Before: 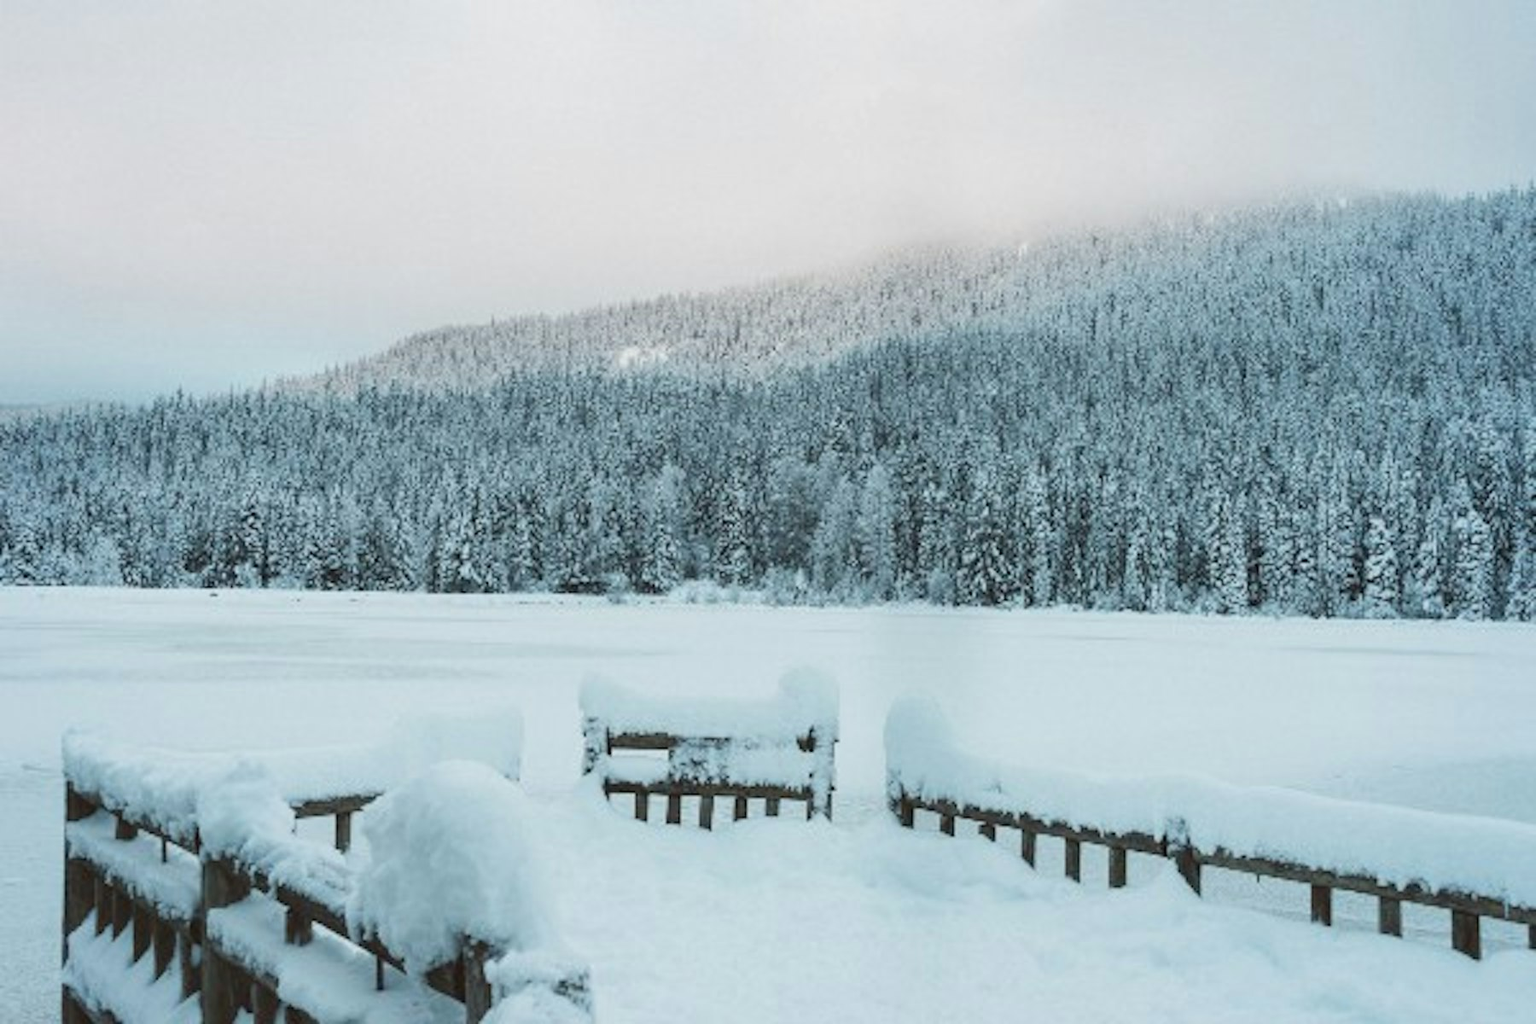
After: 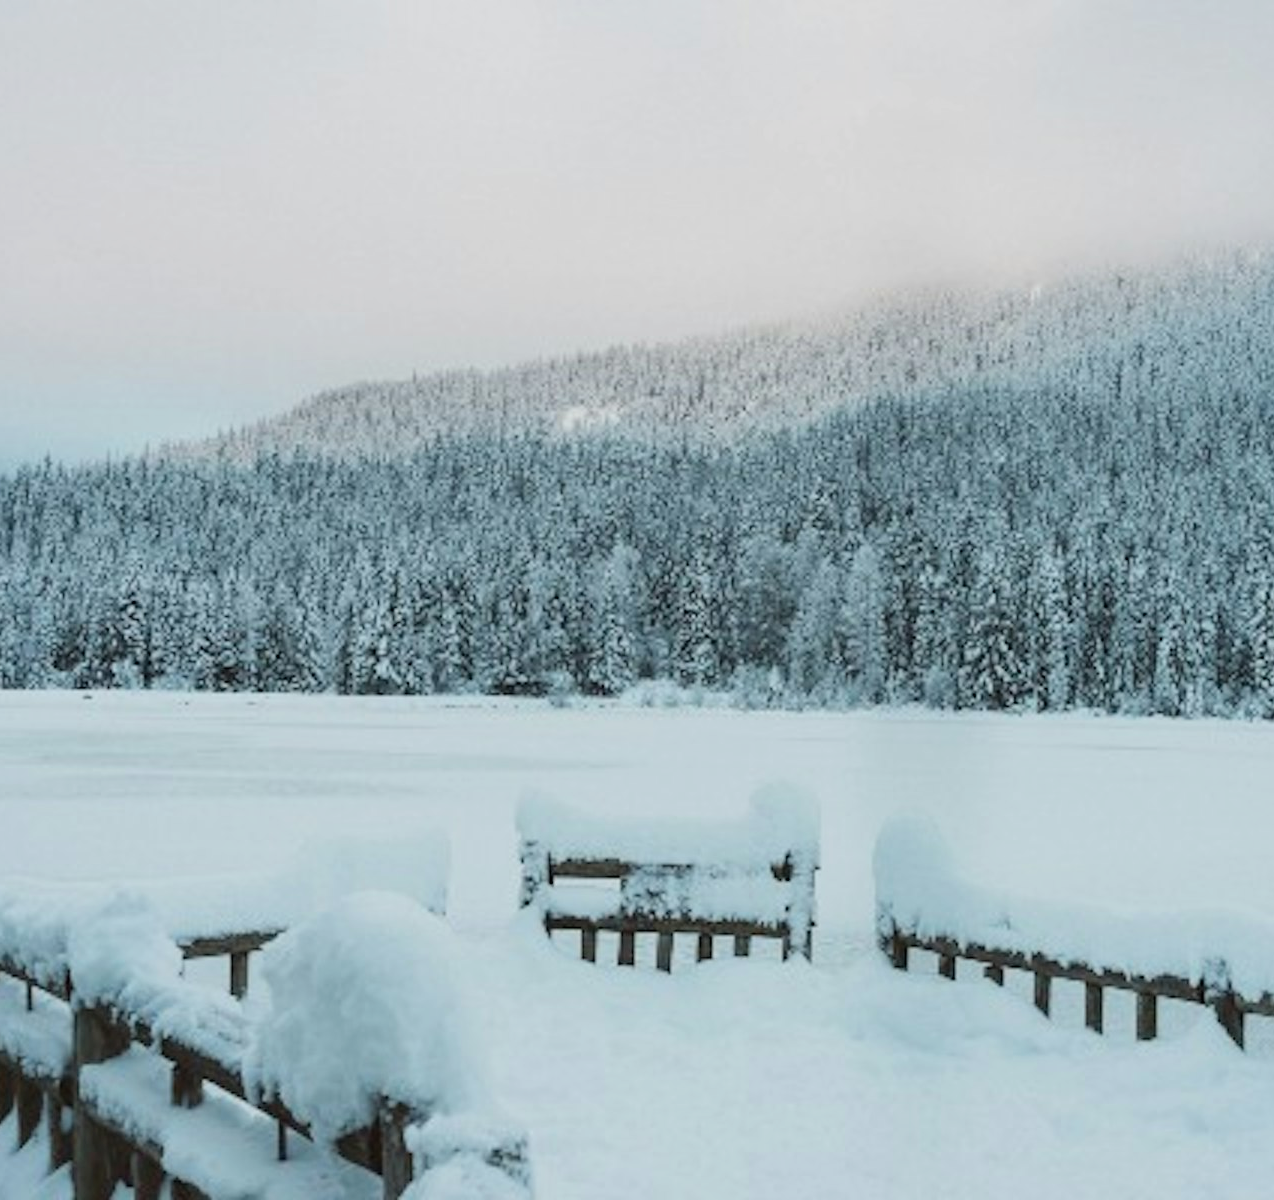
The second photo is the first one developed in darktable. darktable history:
filmic rgb: black relative exposure -11.35 EV, white relative exposure 3.22 EV, hardness 6.76, color science v6 (2022)
crop and rotate: left 9.061%, right 20.142%
